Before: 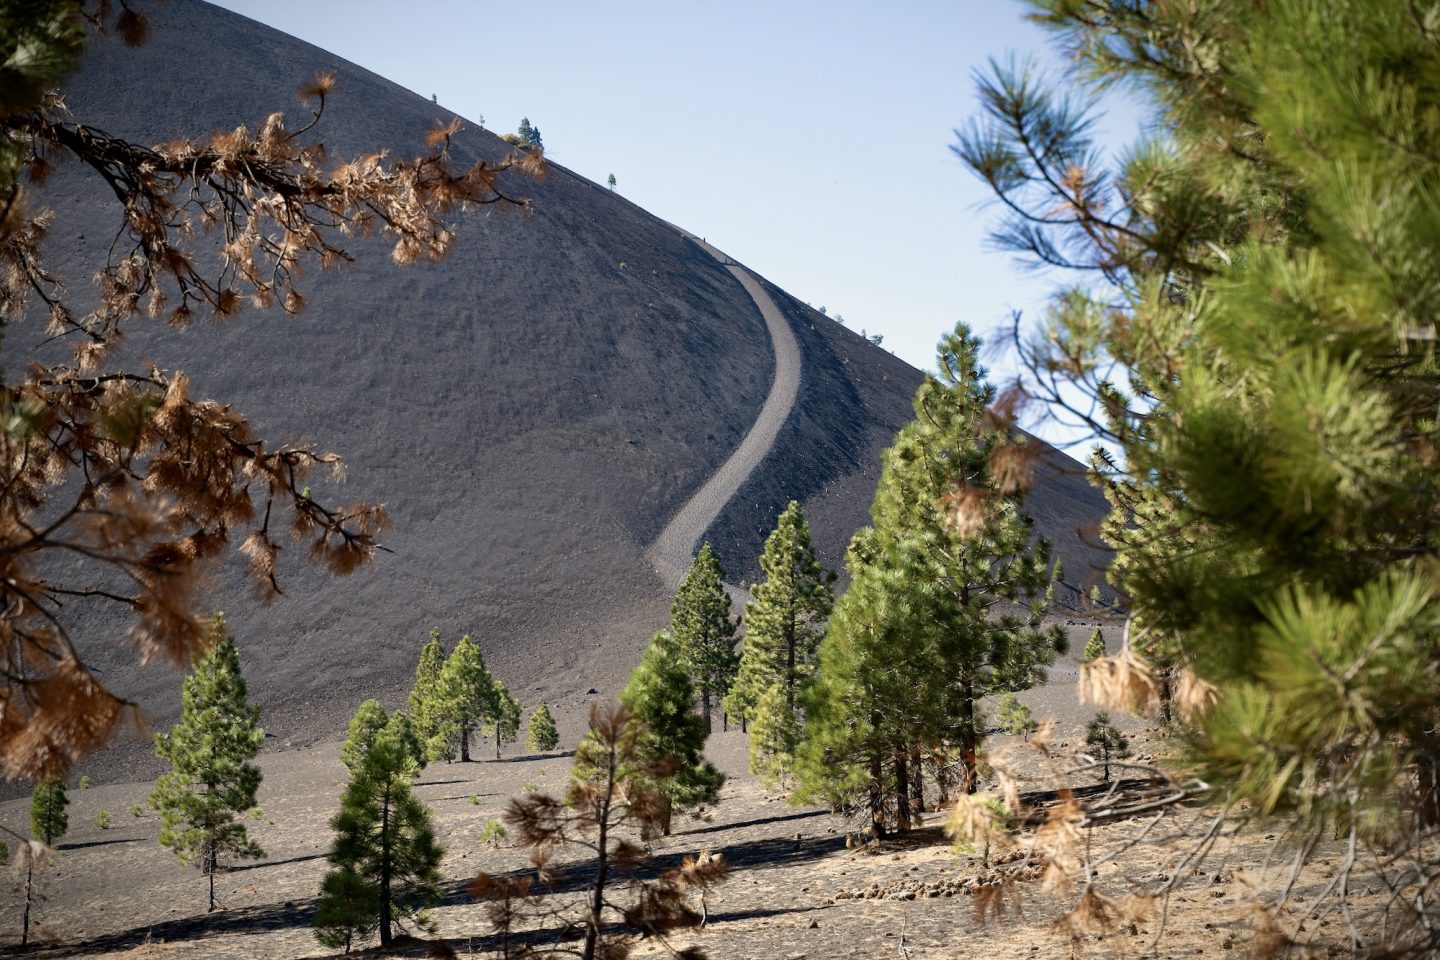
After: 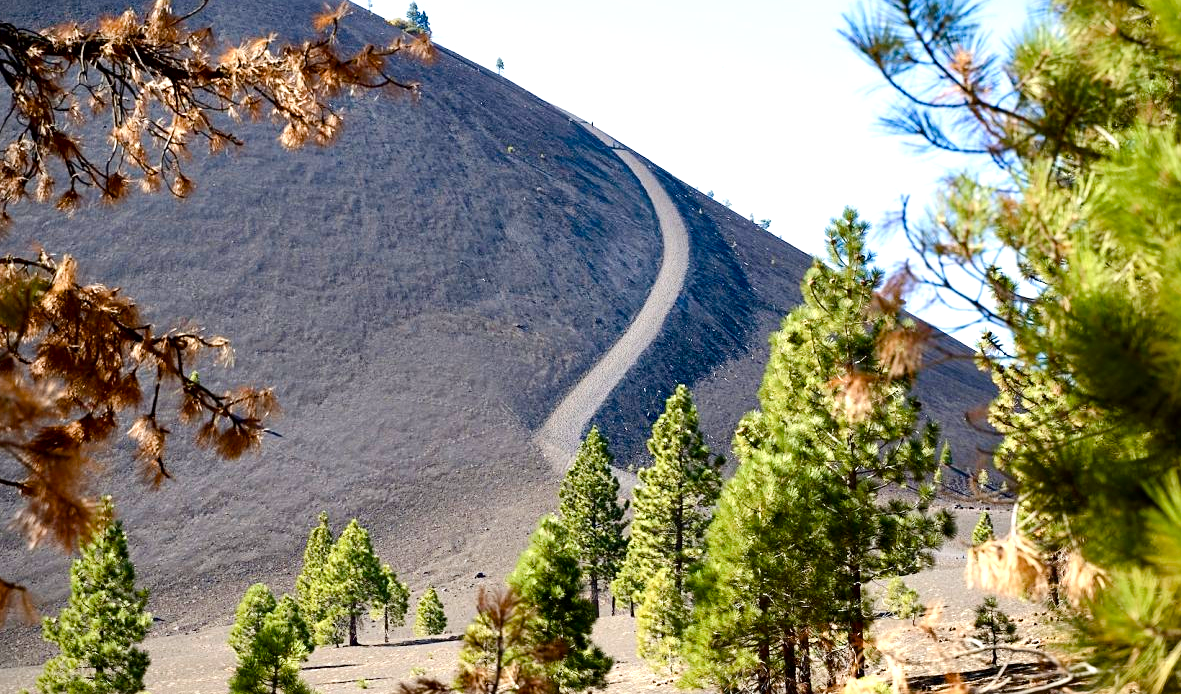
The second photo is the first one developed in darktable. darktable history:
sharpen: amount 0.218
tone curve: curves: ch0 [(0.021, 0) (0.104, 0.052) (0.496, 0.526) (0.737, 0.783) (1, 1)], color space Lab, independent channels, preserve colors none
contrast brightness saturation: saturation 0.103
crop: left 7.82%, top 12.168%, right 10.102%, bottom 15.464%
color balance rgb: linear chroma grading › global chroma 33.082%, perceptual saturation grading › global saturation 0.473%, perceptual saturation grading › highlights -30.205%, perceptual saturation grading › shadows 20.056%, global vibrance 20%
exposure: black level correction 0, exposure 0.691 EV, compensate exposure bias true, compensate highlight preservation false
tone equalizer: edges refinement/feathering 500, mask exposure compensation -1.57 EV, preserve details no
